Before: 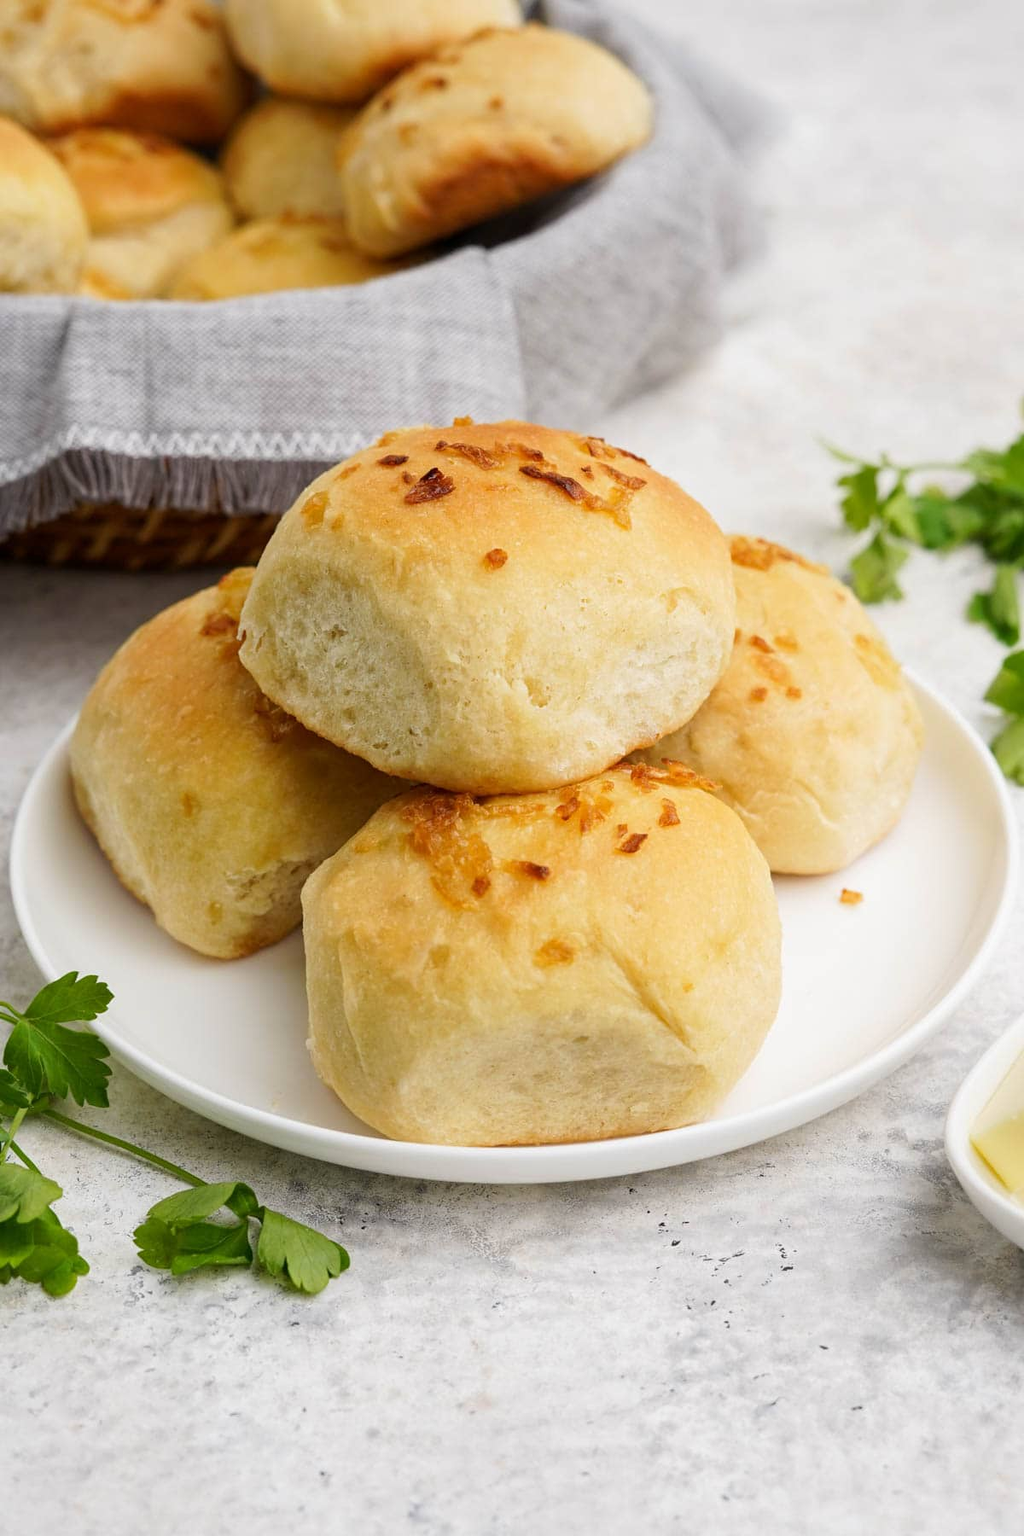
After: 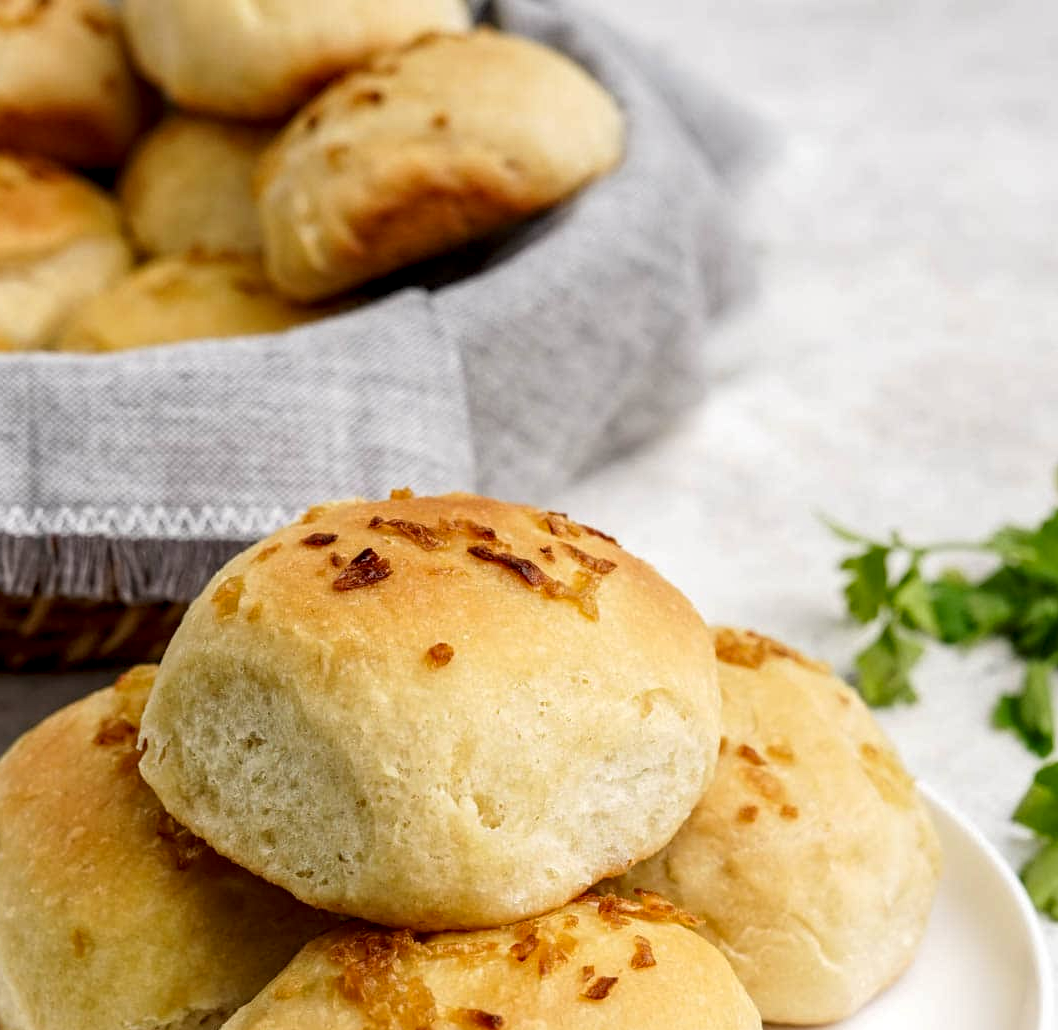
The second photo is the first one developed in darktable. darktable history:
crop and rotate: left 11.812%, bottom 42.776%
local contrast: detail 144%
exposure: exposure -0.021 EV, compensate highlight preservation false
